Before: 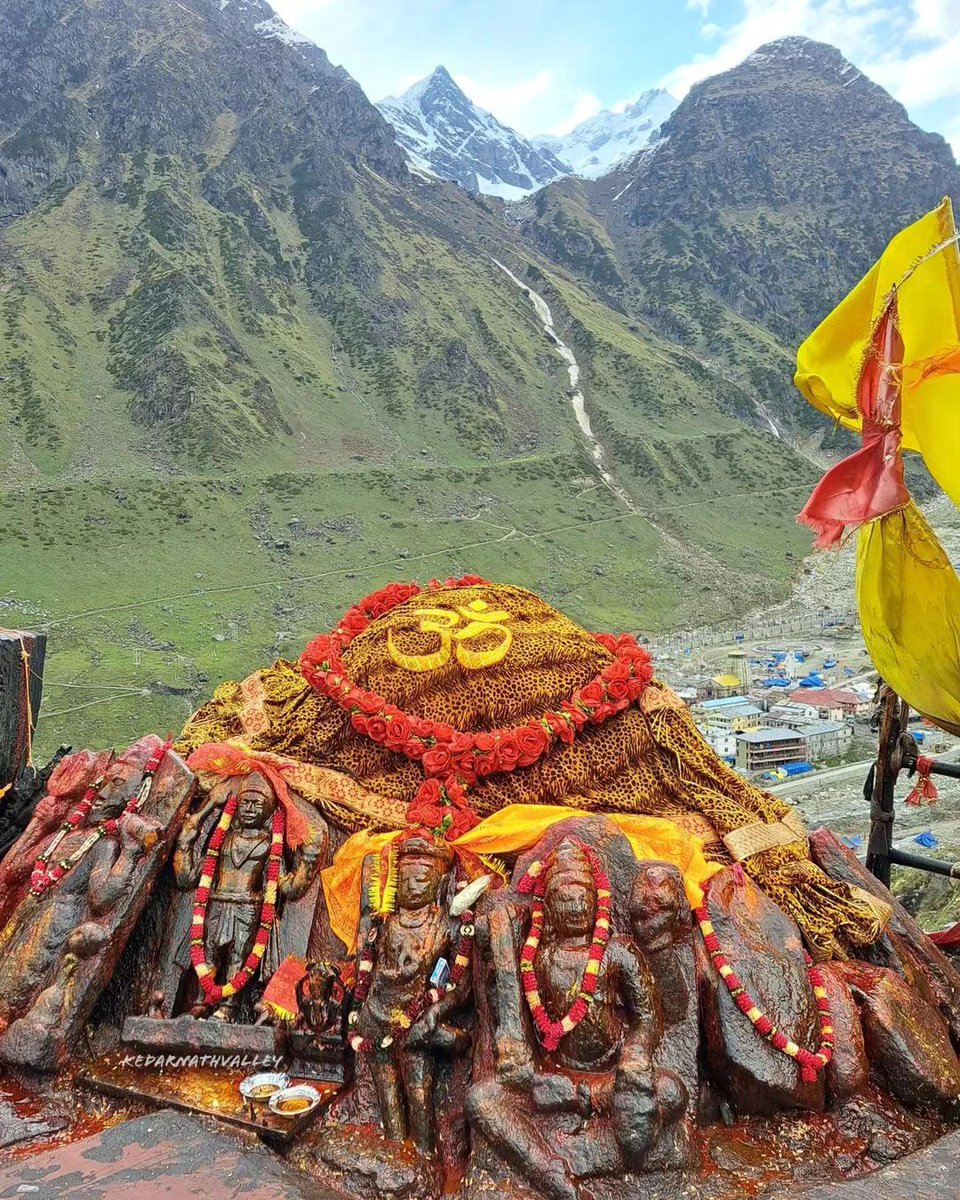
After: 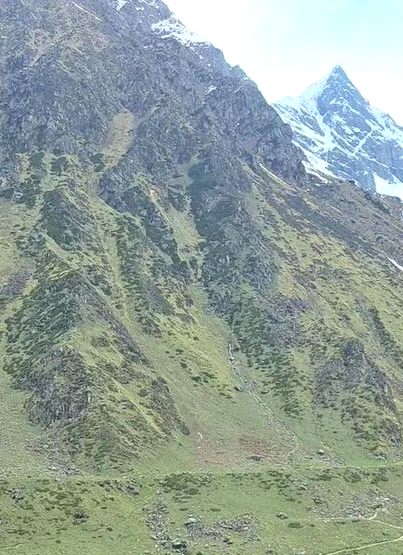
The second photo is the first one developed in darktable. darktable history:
exposure: exposure 0.367 EV, compensate highlight preservation false
crop and rotate: left 10.817%, top 0.062%, right 47.194%, bottom 53.626%
